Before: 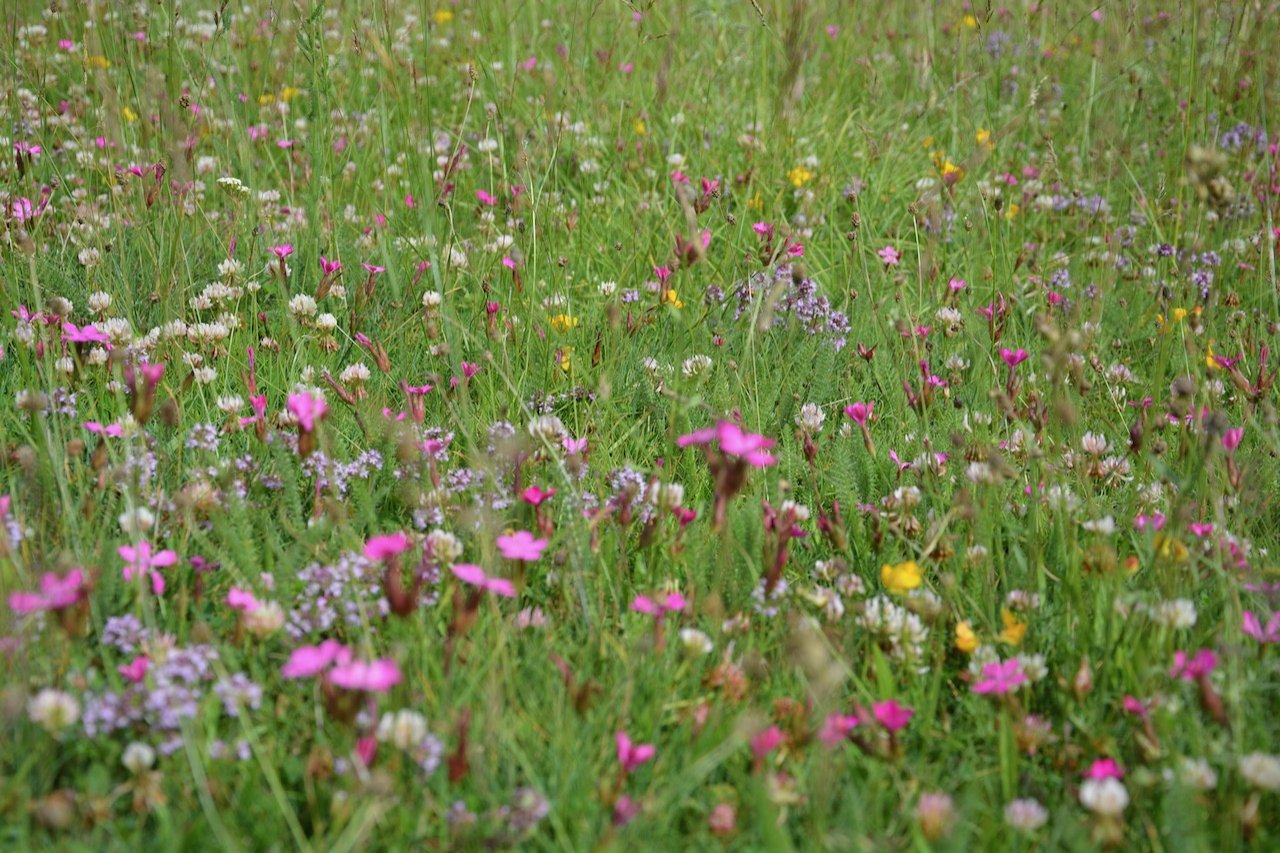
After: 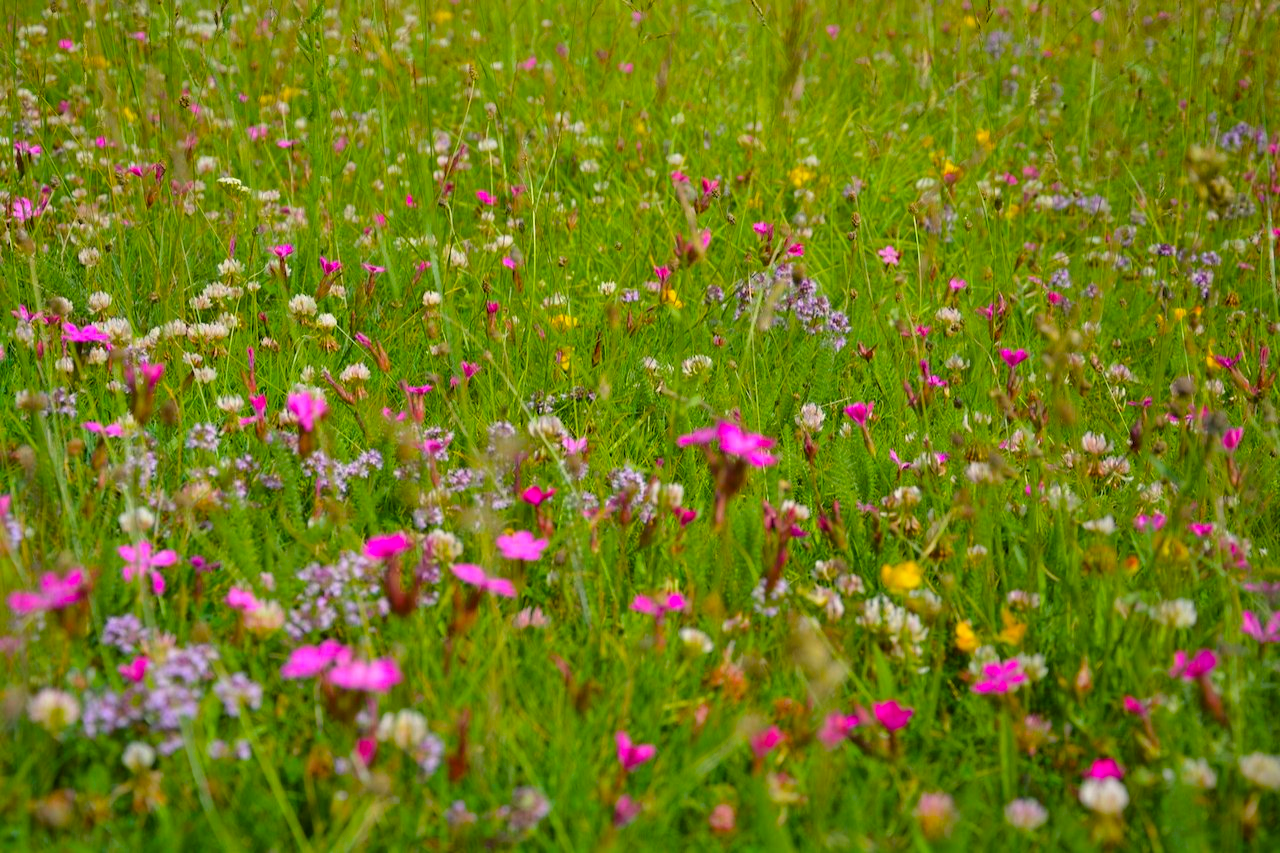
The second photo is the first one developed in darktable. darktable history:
color balance rgb: power › chroma 0.227%, power › hue 63.12°, highlights gain › chroma 3.027%, highlights gain › hue 76.92°, linear chroma grading › shadows 9.333%, linear chroma grading › highlights 10.546%, linear chroma grading › global chroma 14.68%, linear chroma grading › mid-tones 14.97%, perceptual saturation grading › global saturation 19.664%, global vibrance 14.641%
